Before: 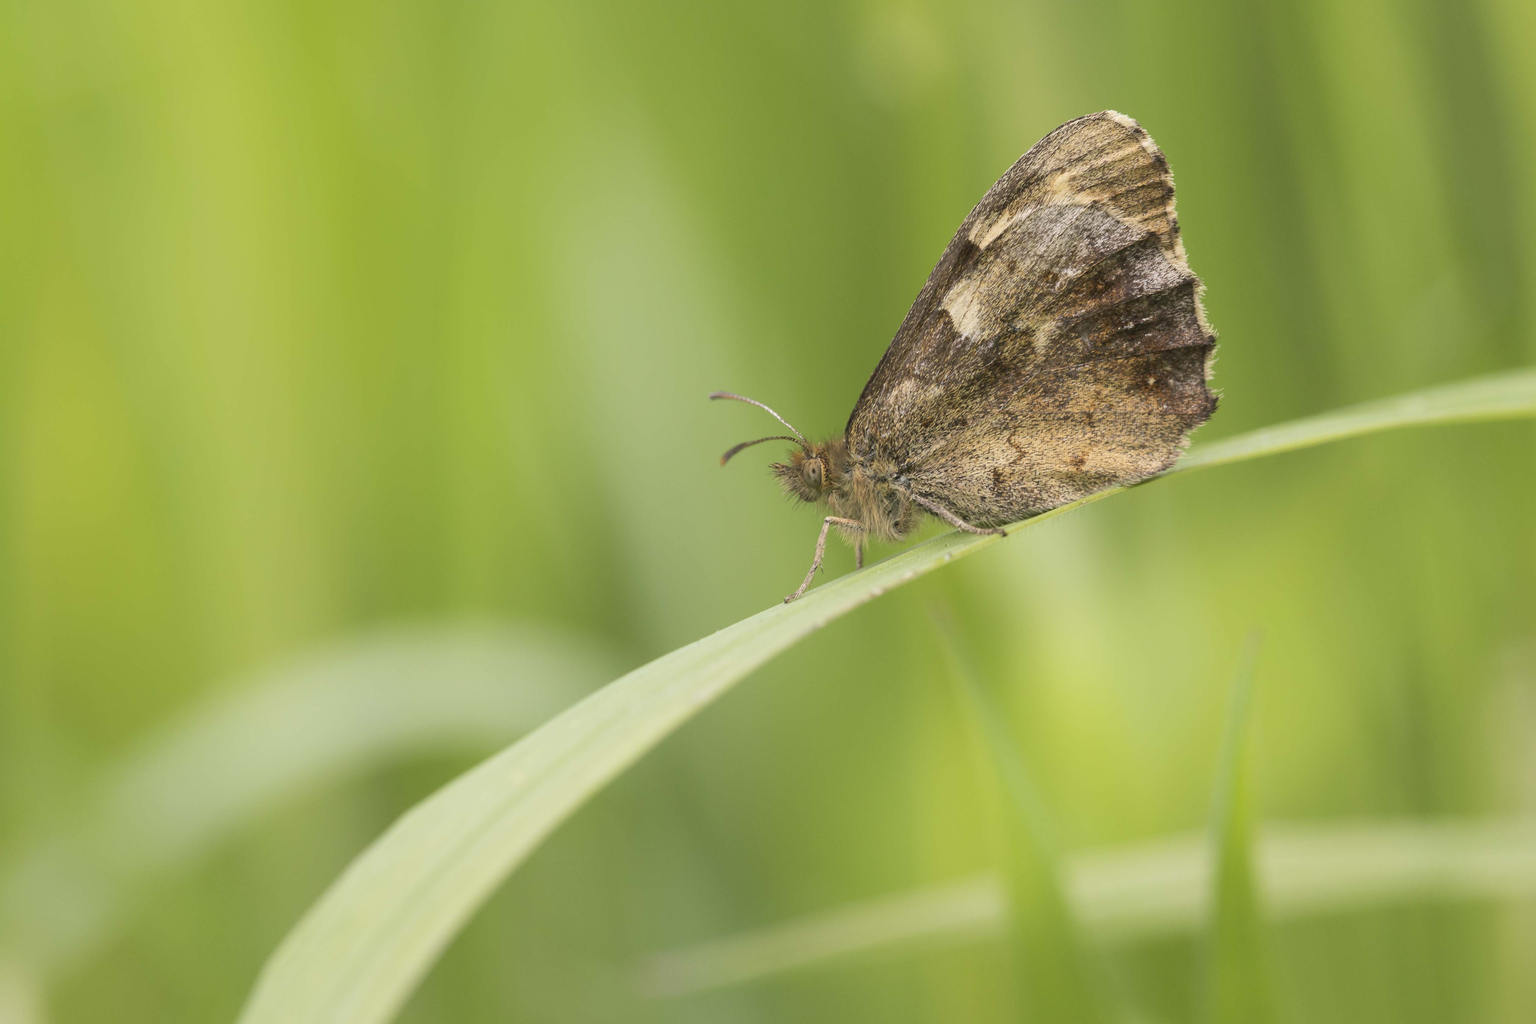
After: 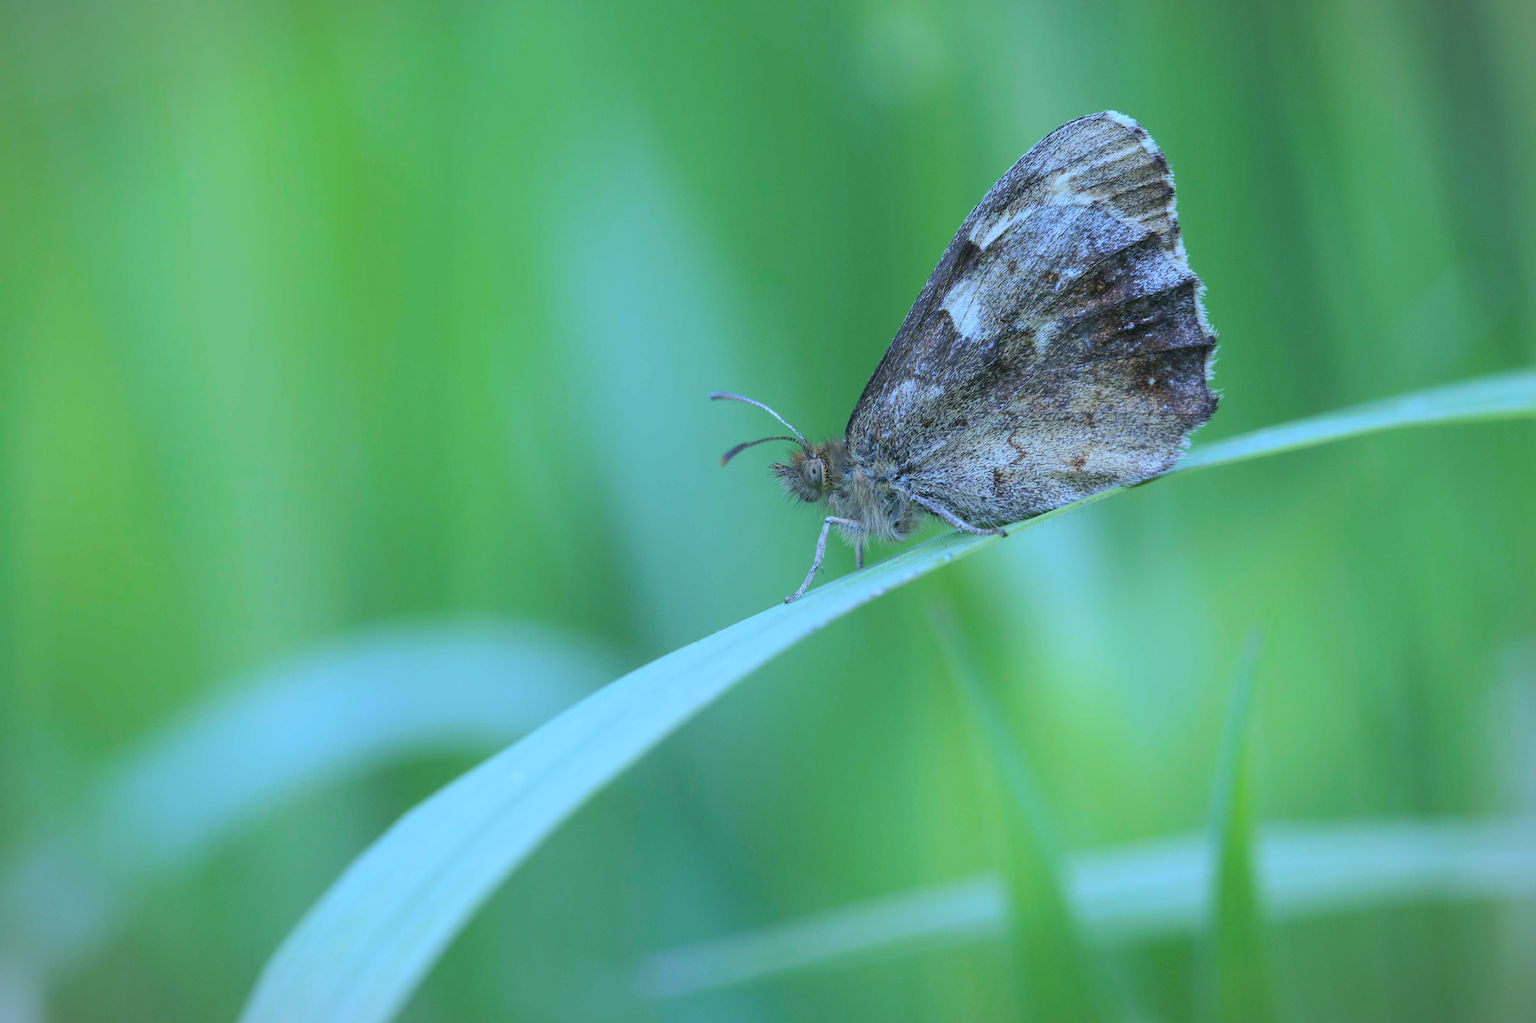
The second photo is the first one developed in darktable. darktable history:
white balance: red 0.766, blue 1.537
vignetting: fall-off start 100%, fall-off radius 64.94%, automatic ratio true, unbound false
